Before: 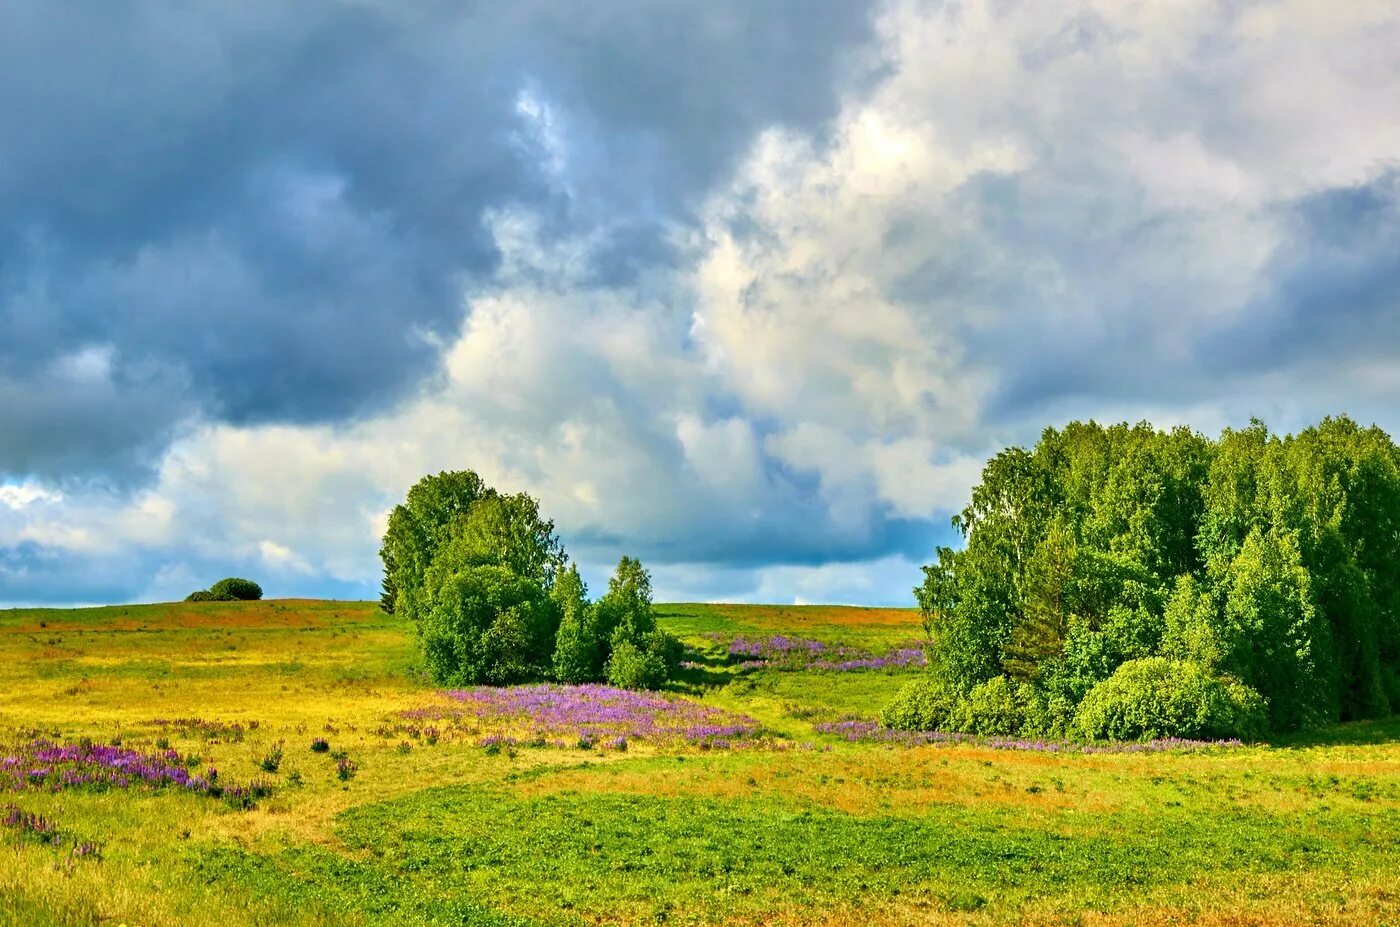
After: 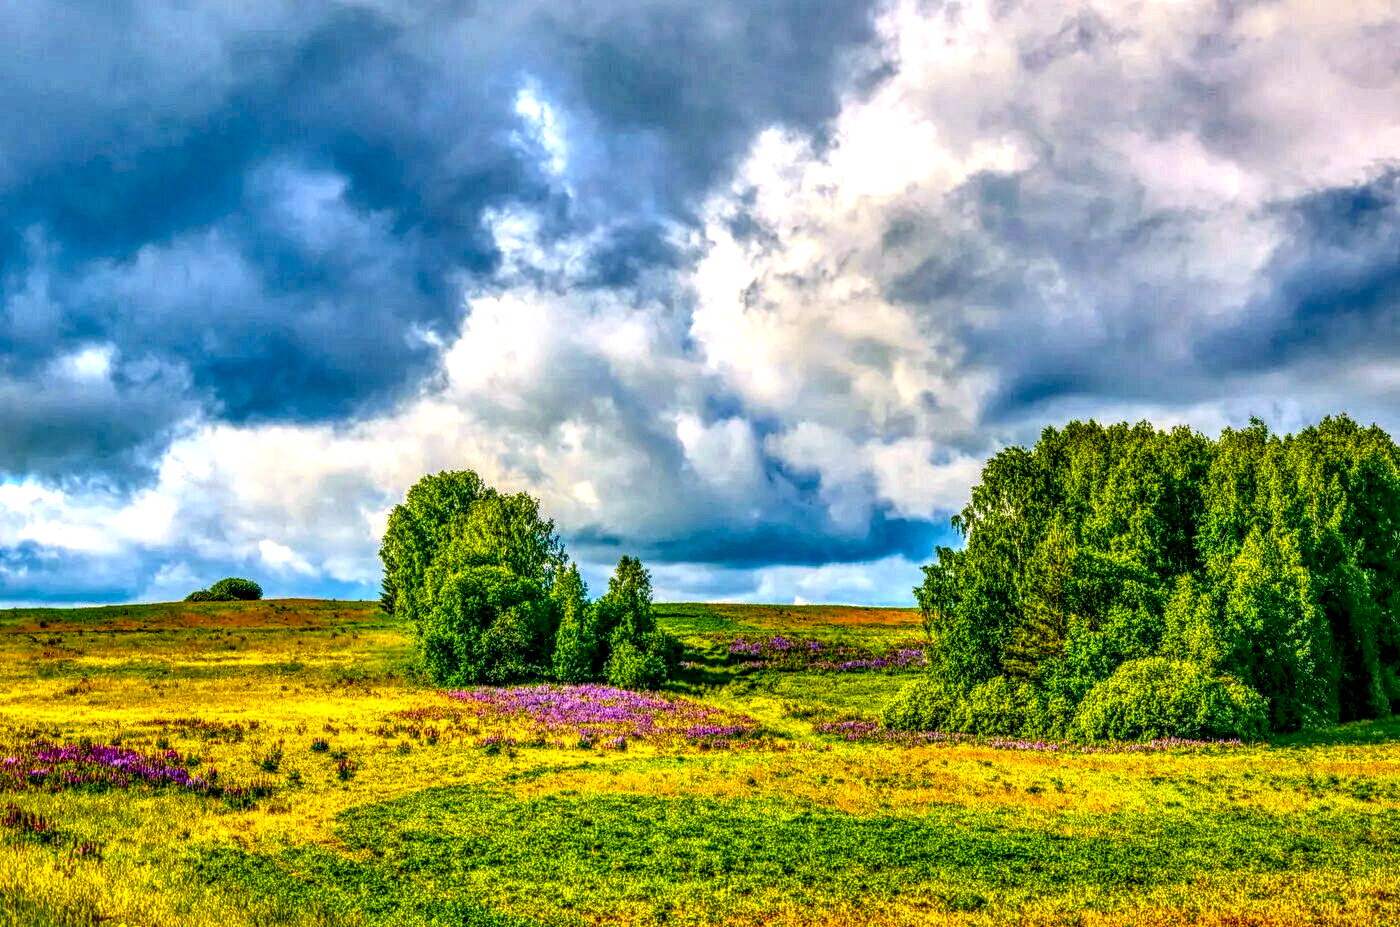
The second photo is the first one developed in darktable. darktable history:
local contrast: highlights 0%, shadows 0%, detail 300%, midtone range 0.3
color balance rgb: shadows lift › chroma 2%, shadows lift › hue 217.2°, power › chroma 0.25%, power › hue 60°, highlights gain › chroma 1.5%, highlights gain › hue 309.6°, global offset › luminance -0.25%, perceptual saturation grading › global saturation 15%, global vibrance 15%
contrast brightness saturation: saturation 0.18
color balance: mode lift, gamma, gain (sRGB)
